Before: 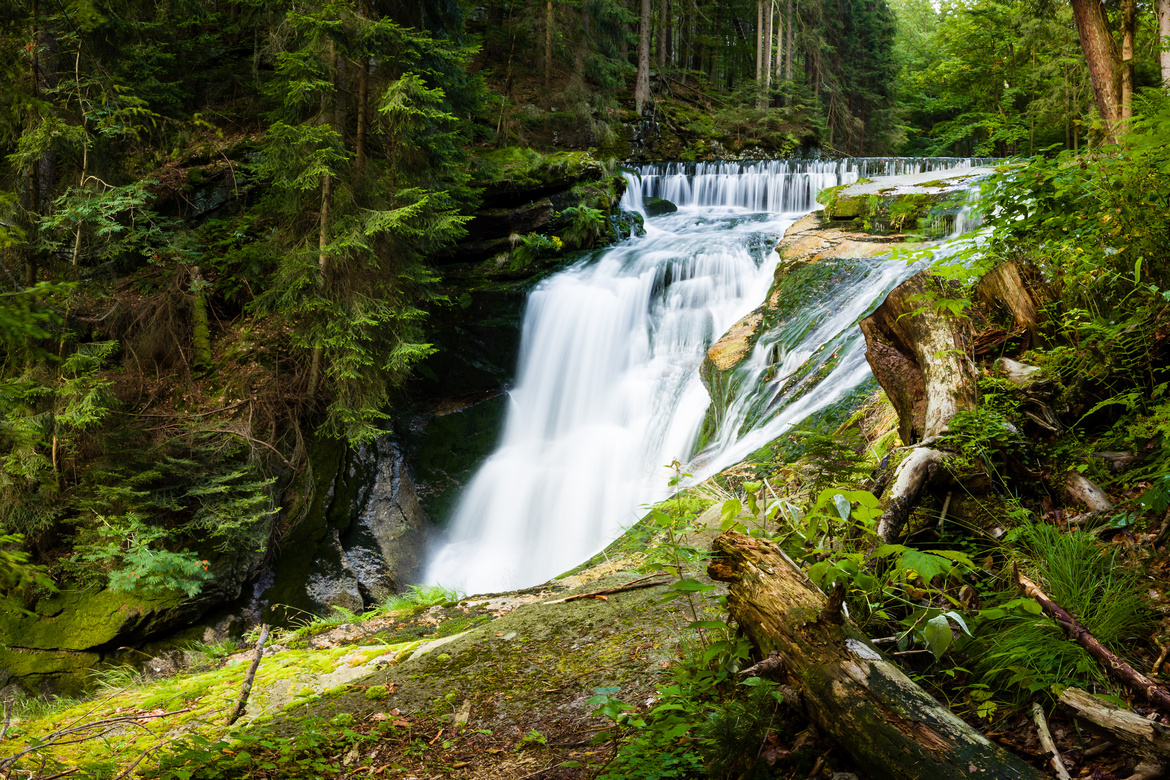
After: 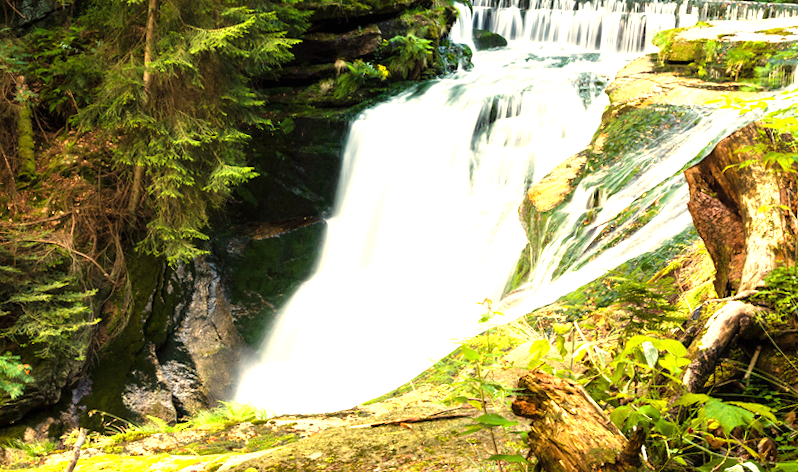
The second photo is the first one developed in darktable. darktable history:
rotate and perspective: rotation 0.074°, lens shift (vertical) 0.096, lens shift (horizontal) -0.041, crop left 0.043, crop right 0.952, crop top 0.024, crop bottom 0.979
exposure: black level correction 0, exposure 1.1 EV, compensate exposure bias true, compensate highlight preservation false
crop and rotate: angle -3.37°, left 9.79%, top 20.73%, right 12.42%, bottom 11.82%
white balance: red 1.138, green 0.996, blue 0.812
